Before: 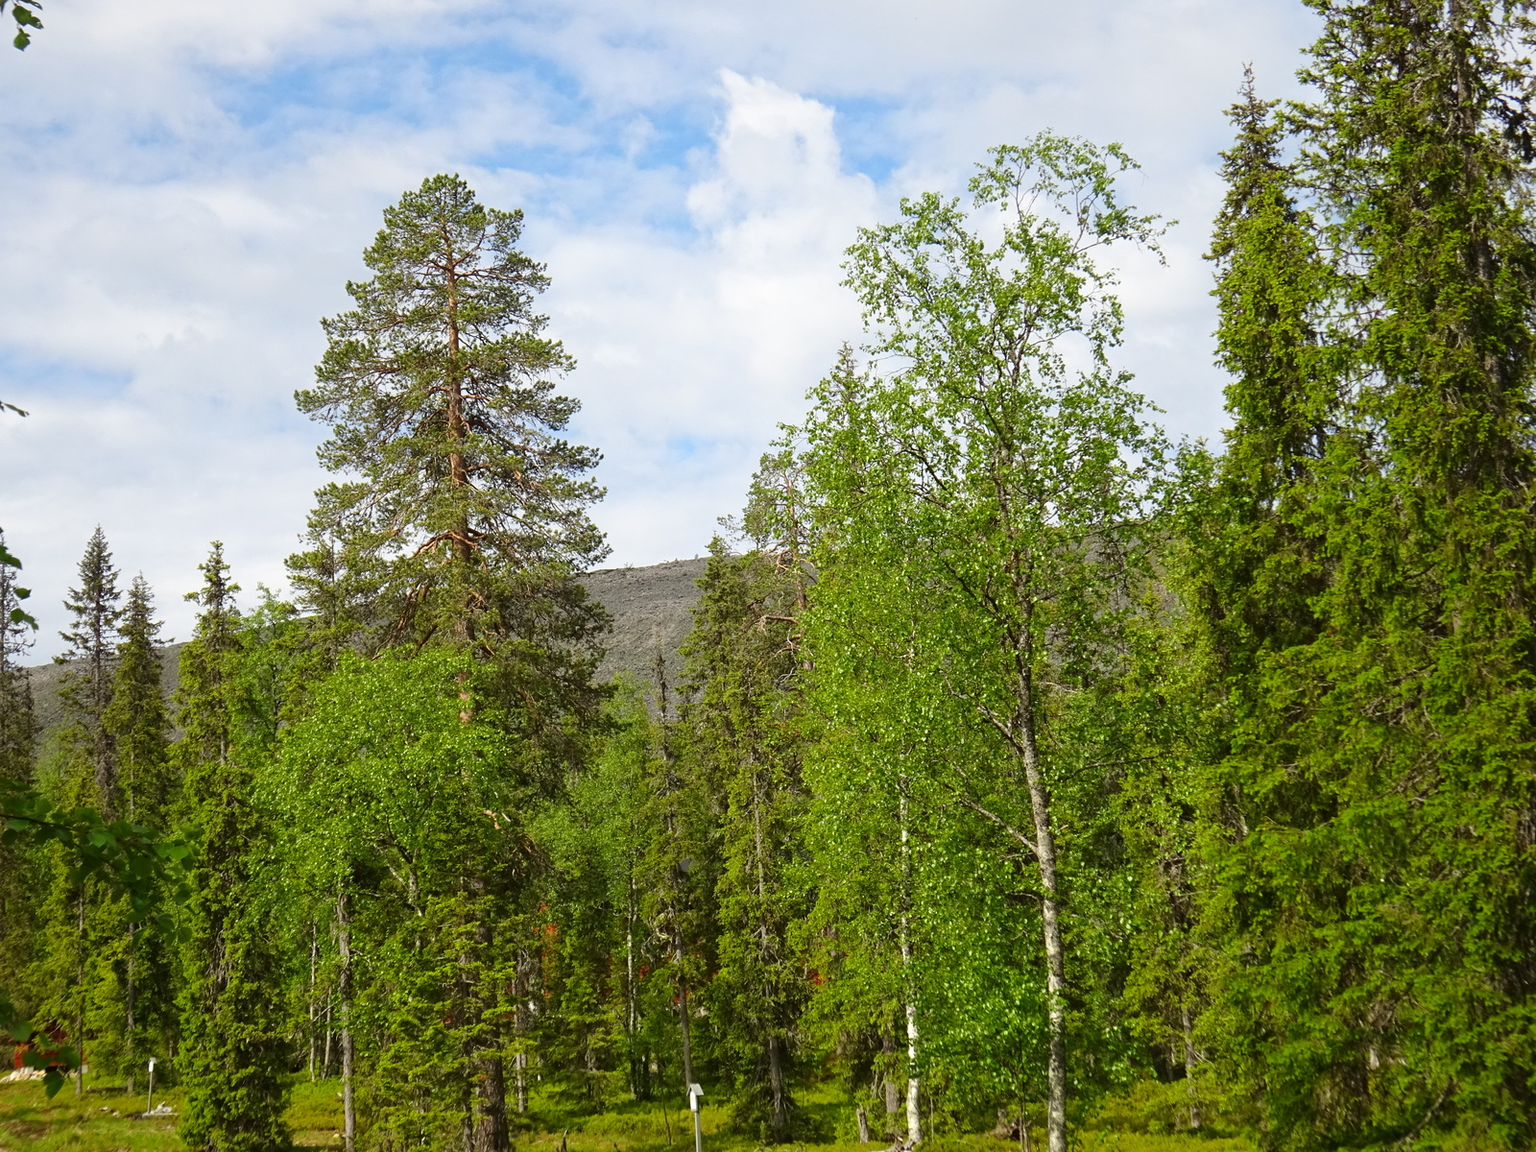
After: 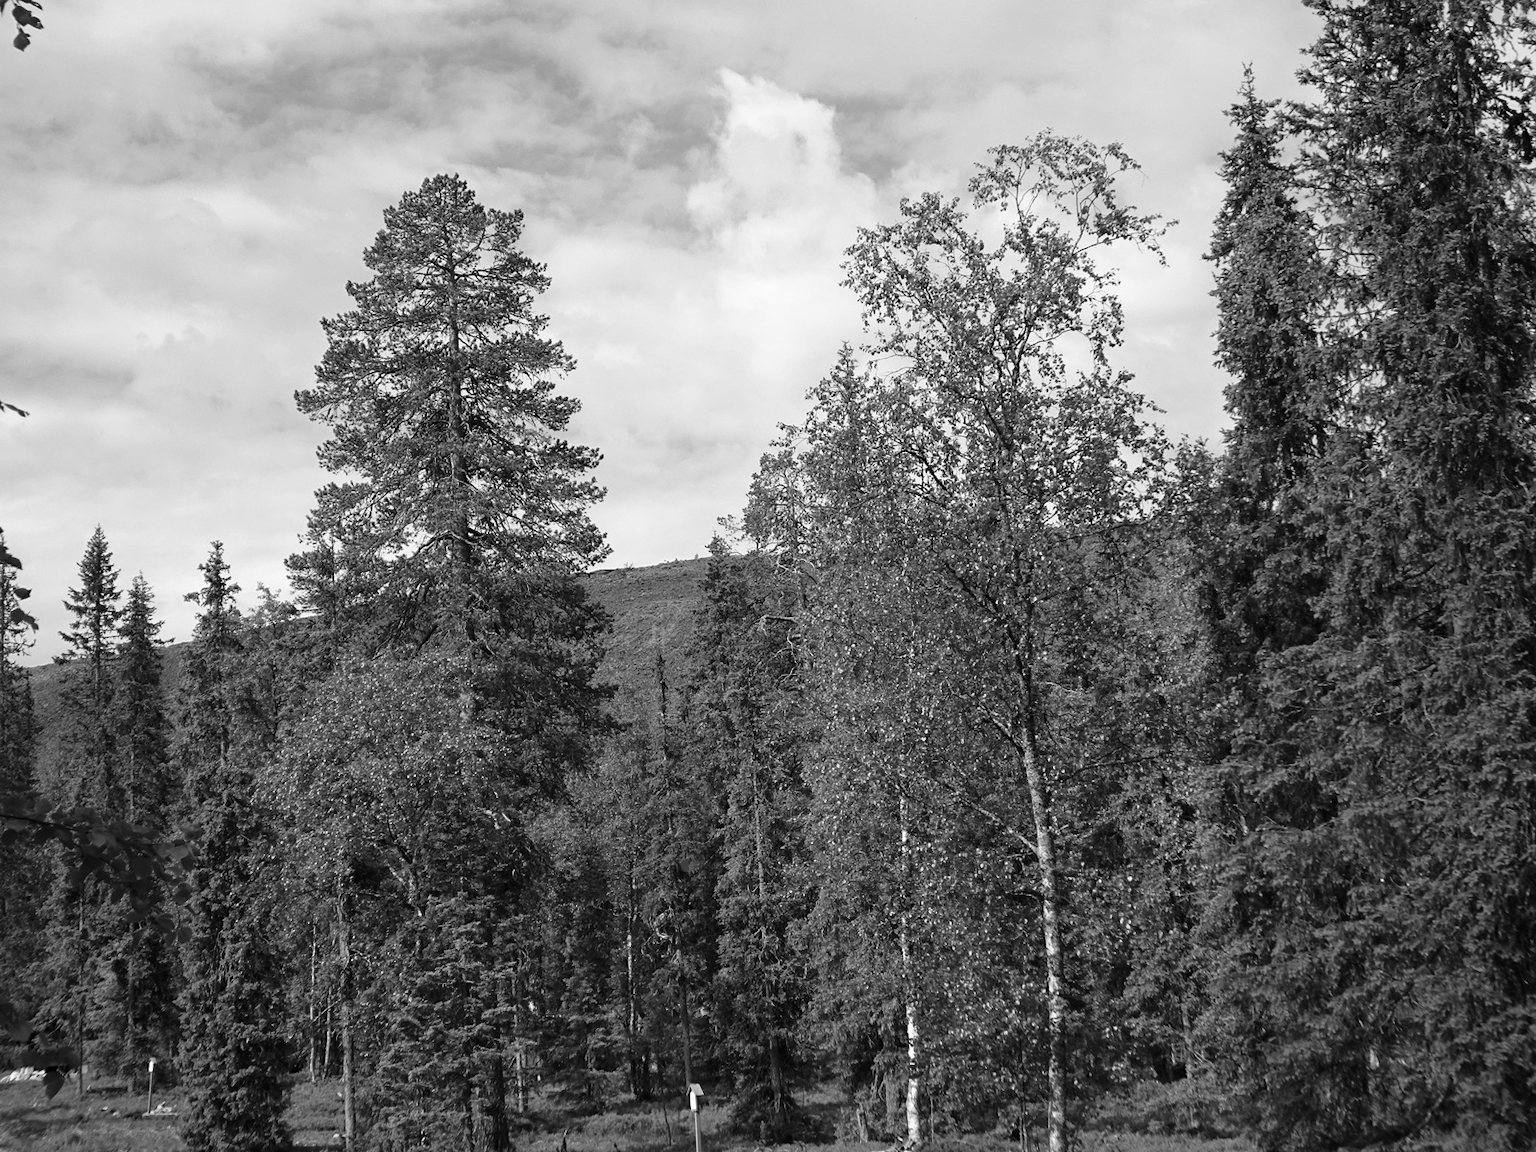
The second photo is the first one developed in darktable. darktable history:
monochrome: a 32, b 64, size 2.3, highlights 1
contrast brightness saturation: contrast 0.07, brightness -0.14, saturation 0.11
exposure: compensate highlight preservation false
